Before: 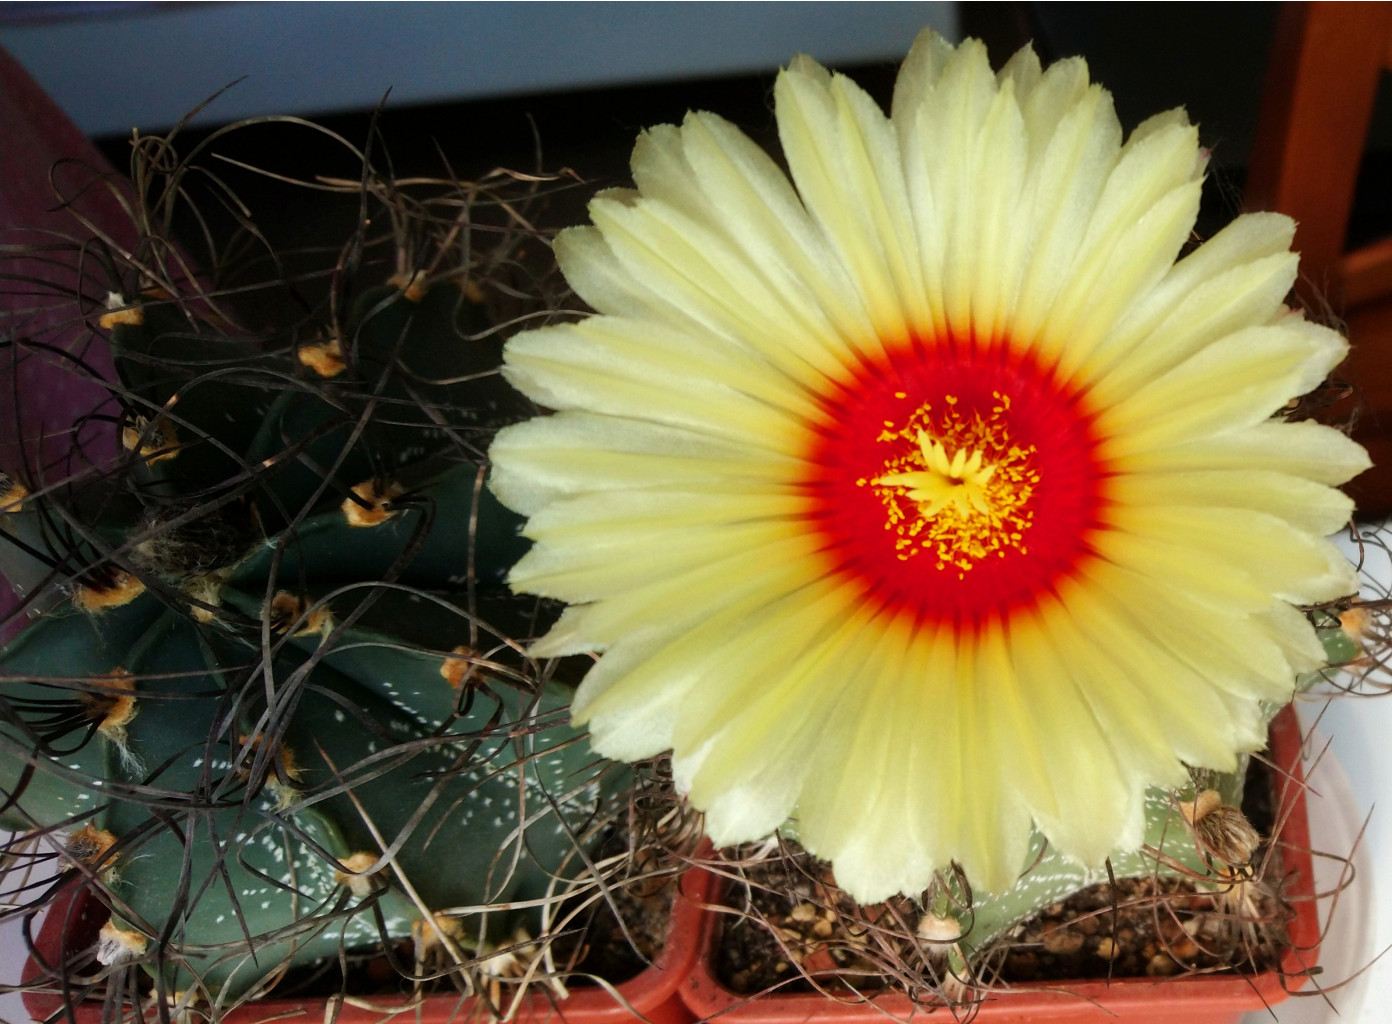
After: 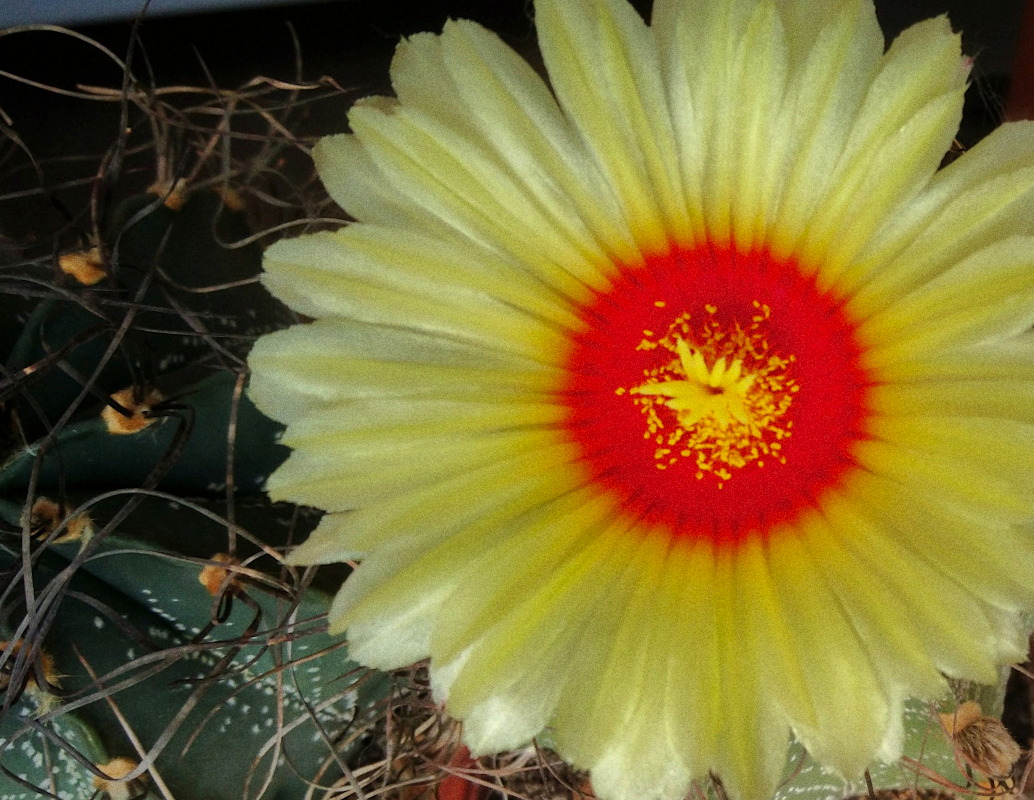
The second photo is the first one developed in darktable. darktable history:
rotate and perspective: rotation 0.192°, lens shift (horizontal) -0.015, crop left 0.005, crop right 0.996, crop top 0.006, crop bottom 0.99
crop: left 16.768%, top 8.653%, right 8.362%, bottom 12.485%
grain: coarseness 22.88 ISO
shadows and highlights: shadows 25, highlights -70
